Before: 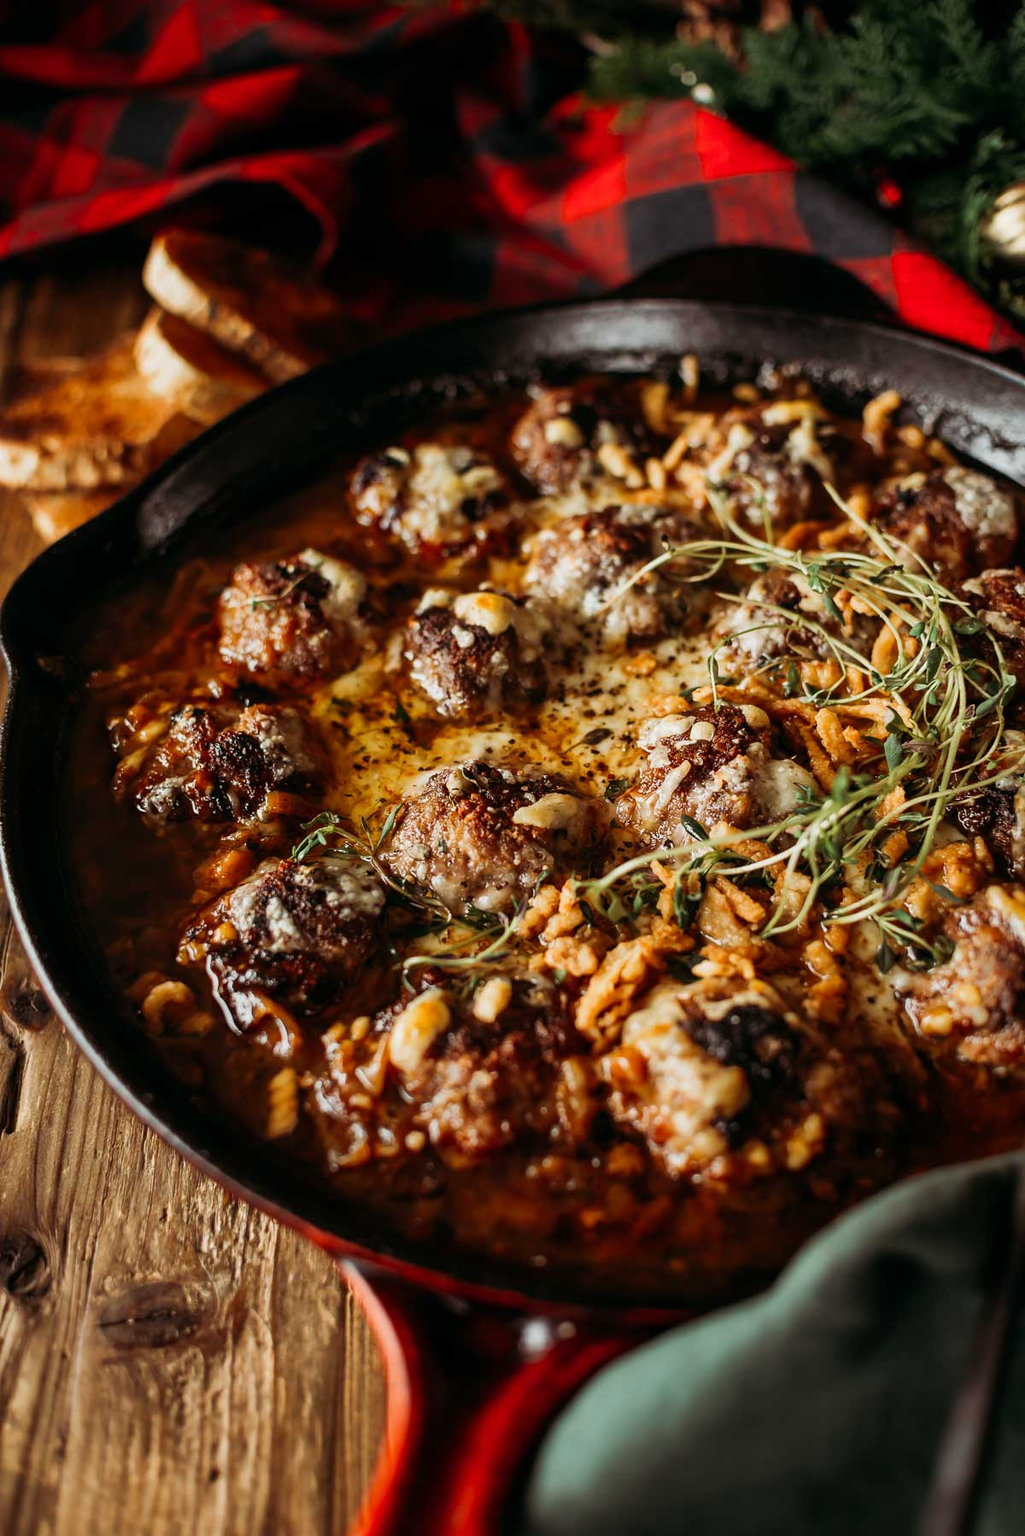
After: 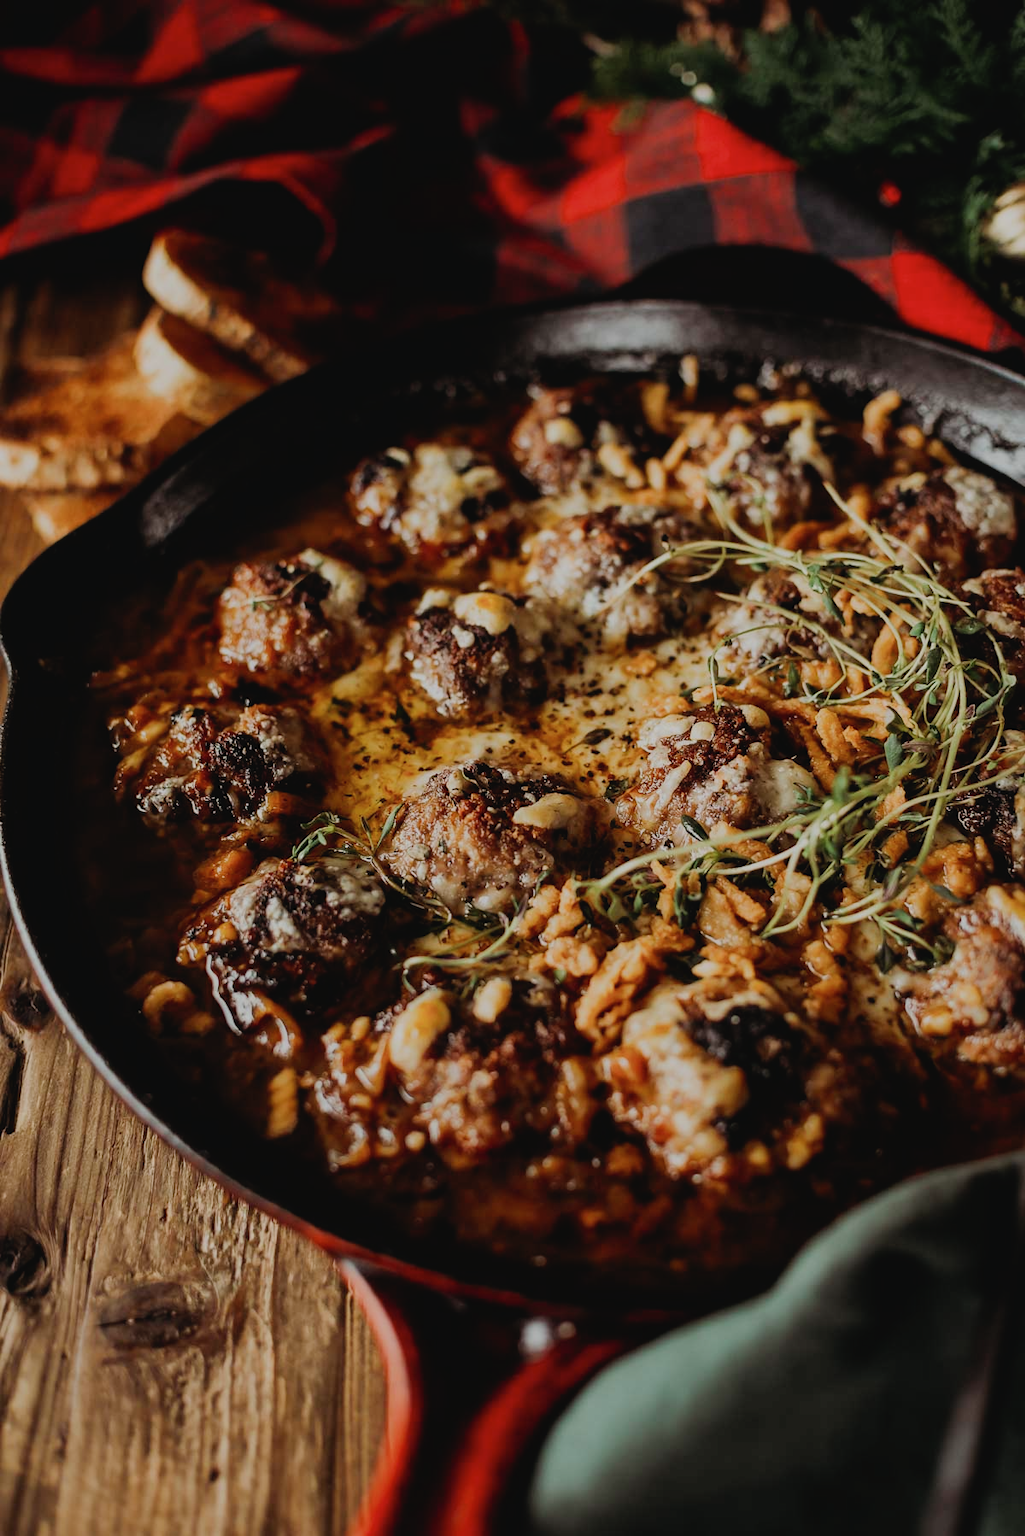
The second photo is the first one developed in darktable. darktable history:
filmic rgb: black relative exposure -7.65 EV, white relative exposure 4.56 EV, hardness 3.61
contrast brightness saturation: contrast -0.08, brightness -0.04, saturation -0.11
